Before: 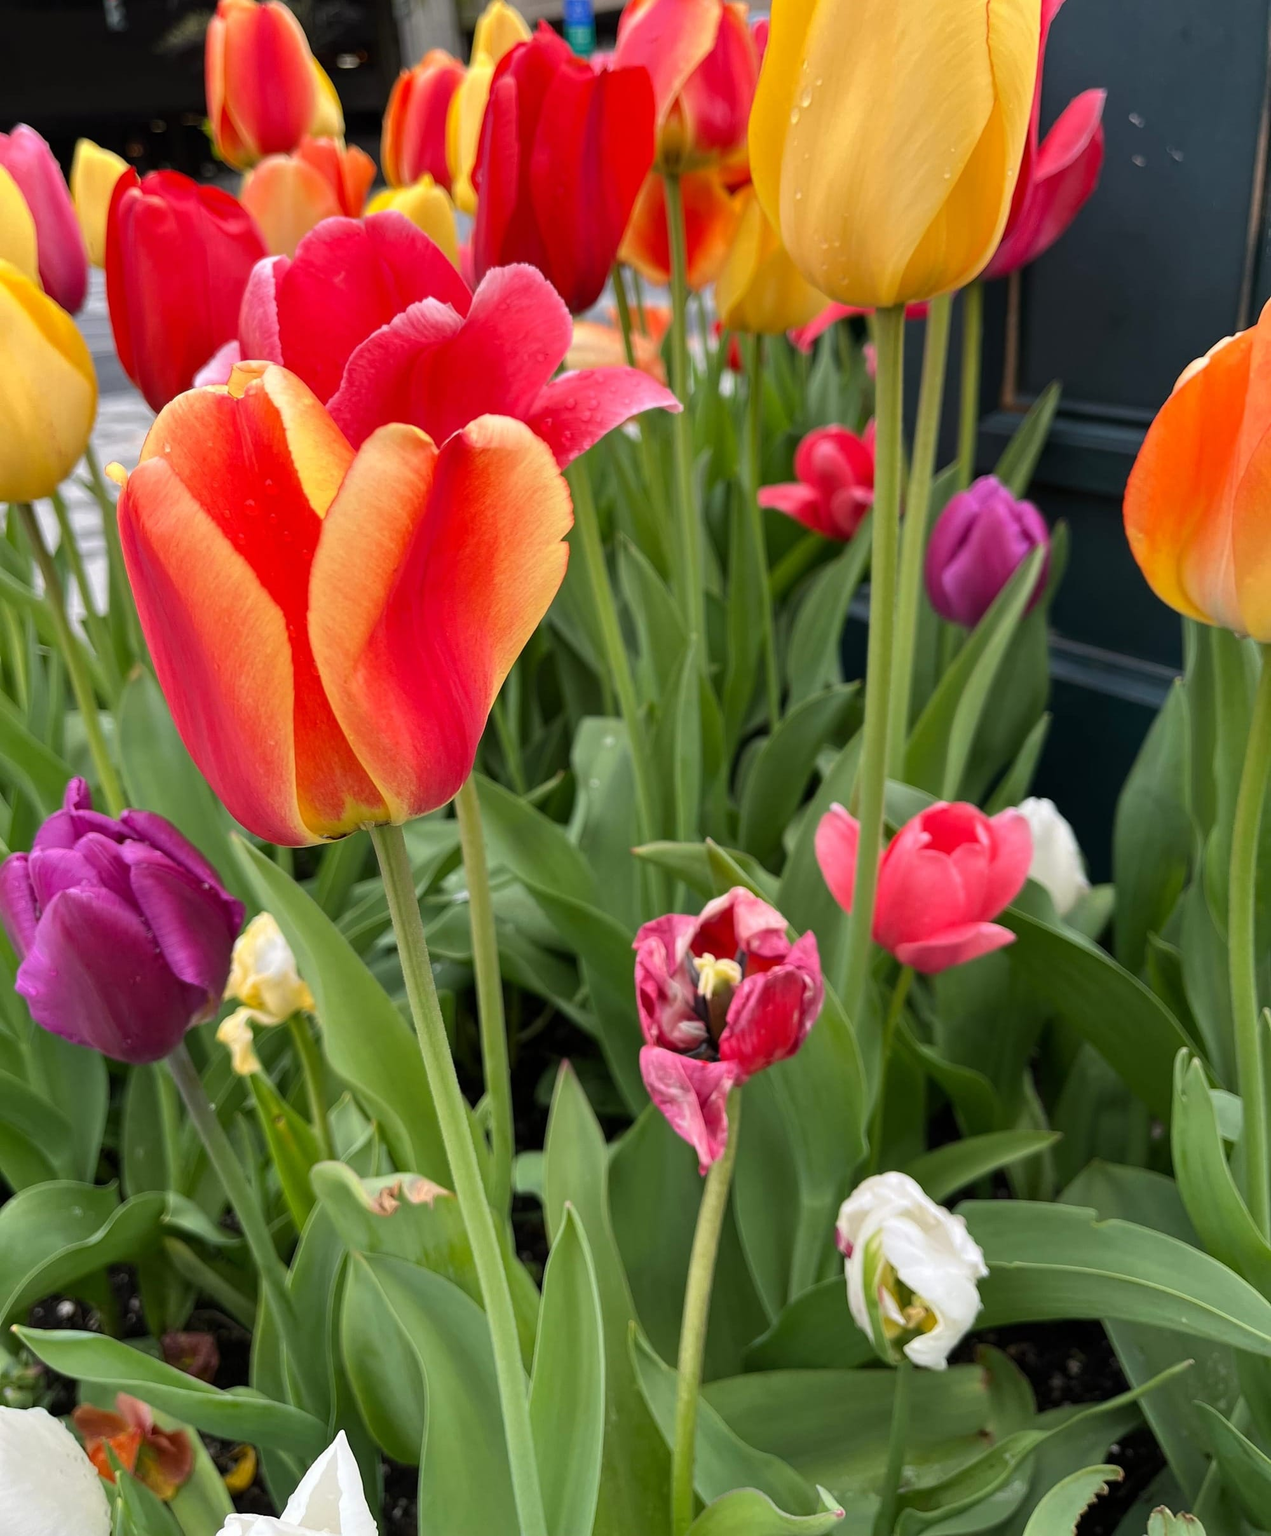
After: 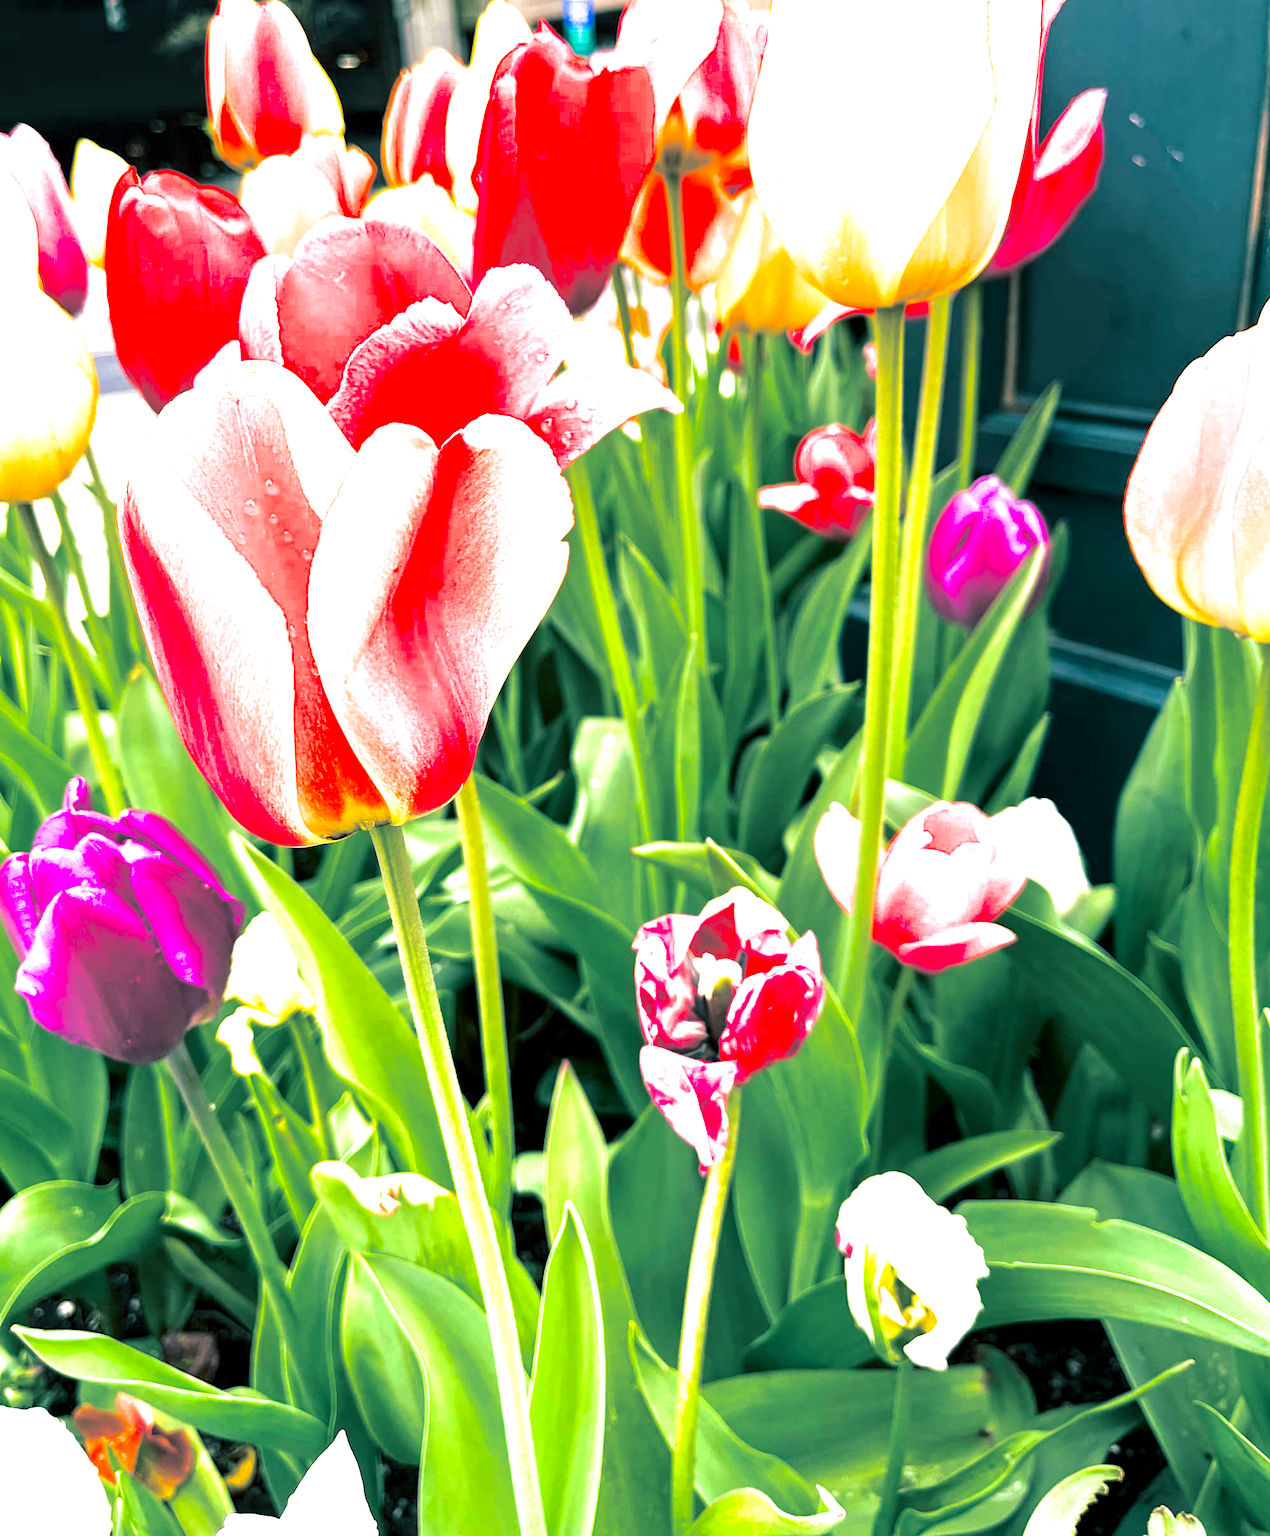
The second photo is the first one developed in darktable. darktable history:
split-toning: shadows › hue 186.43°, highlights › hue 49.29°, compress 30.29%
color balance rgb: perceptual saturation grading › global saturation 25%, perceptual brilliance grading › mid-tones 10%, perceptual brilliance grading › shadows 15%, global vibrance 20%
contrast brightness saturation: brightness -0.2, saturation 0.08
exposure: black level correction 0.001, exposure 1.735 EV, compensate highlight preservation false
